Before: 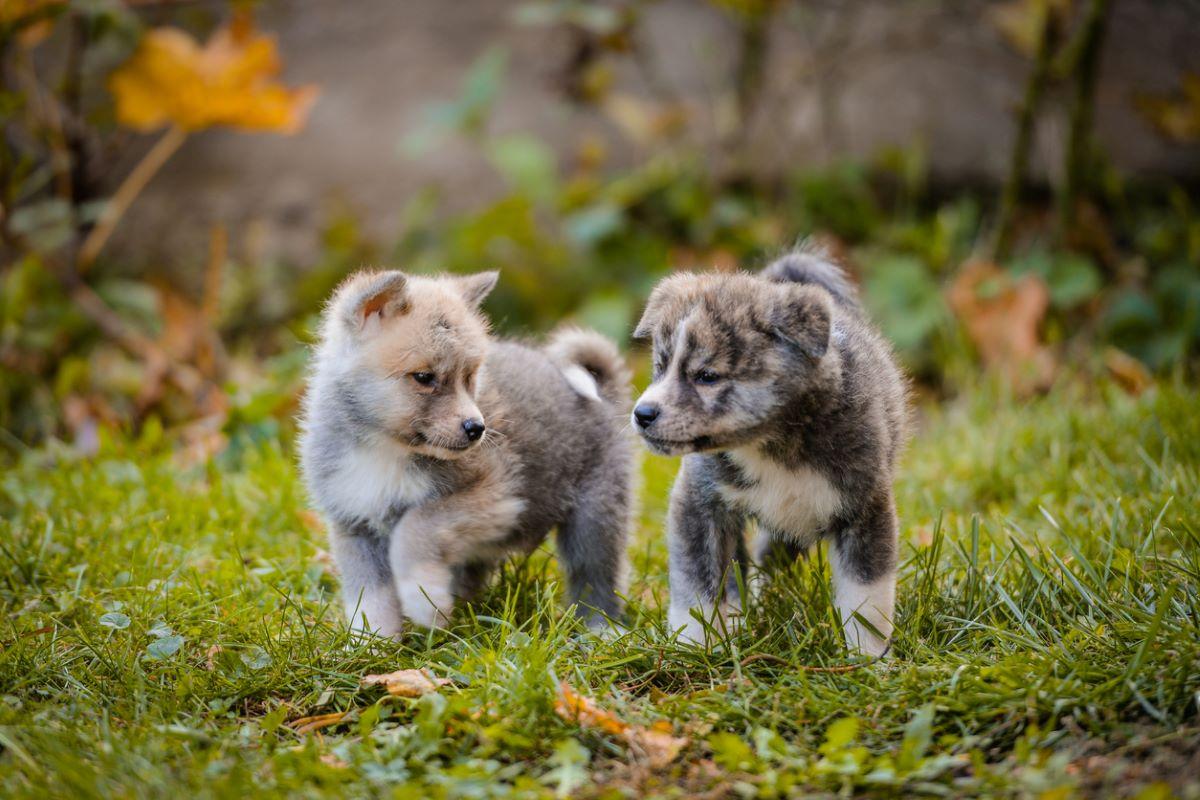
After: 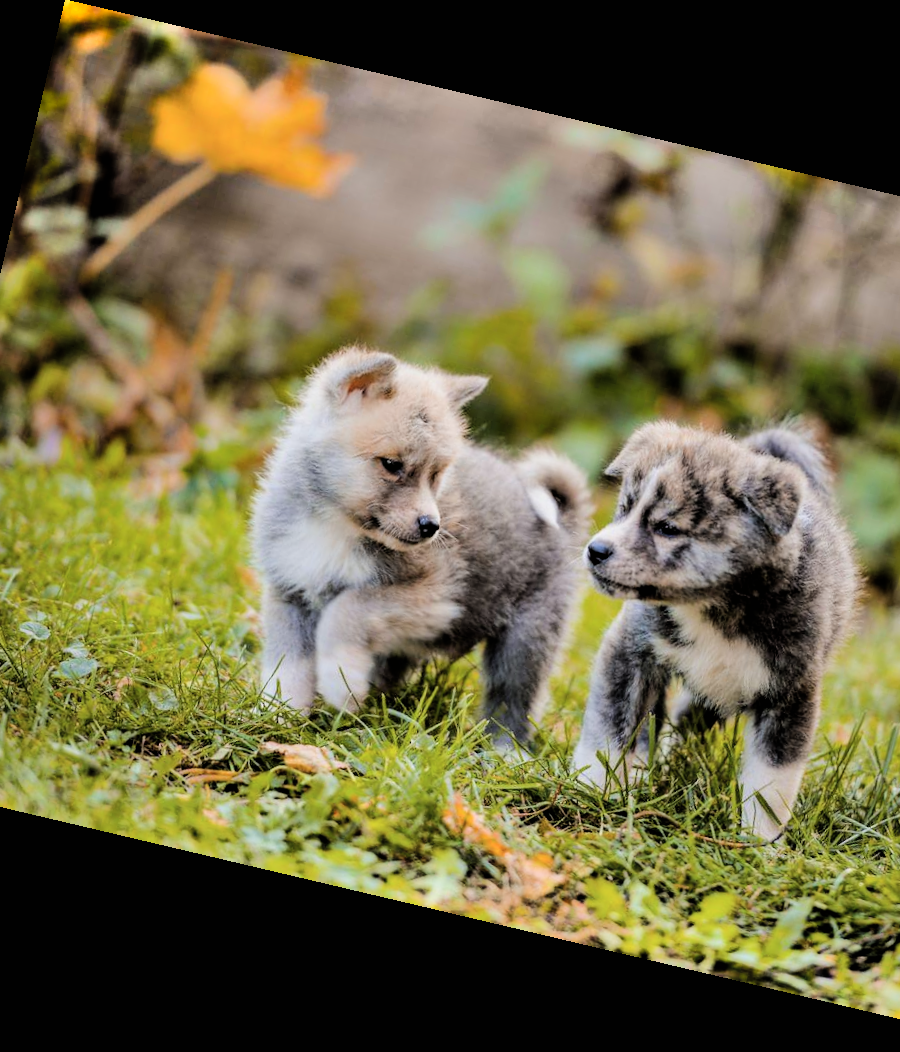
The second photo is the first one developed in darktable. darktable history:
crop and rotate: left 8.786%, right 24.548%
shadows and highlights: radius 110.86, shadows 51.09, white point adjustment 9.16, highlights -4.17, highlights color adjustment 32.2%, soften with gaussian
filmic rgb: black relative exposure -5 EV, hardness 2.88, contrast 1.1
rotate and perspective: rotation 13.27°, automatic cropping off
